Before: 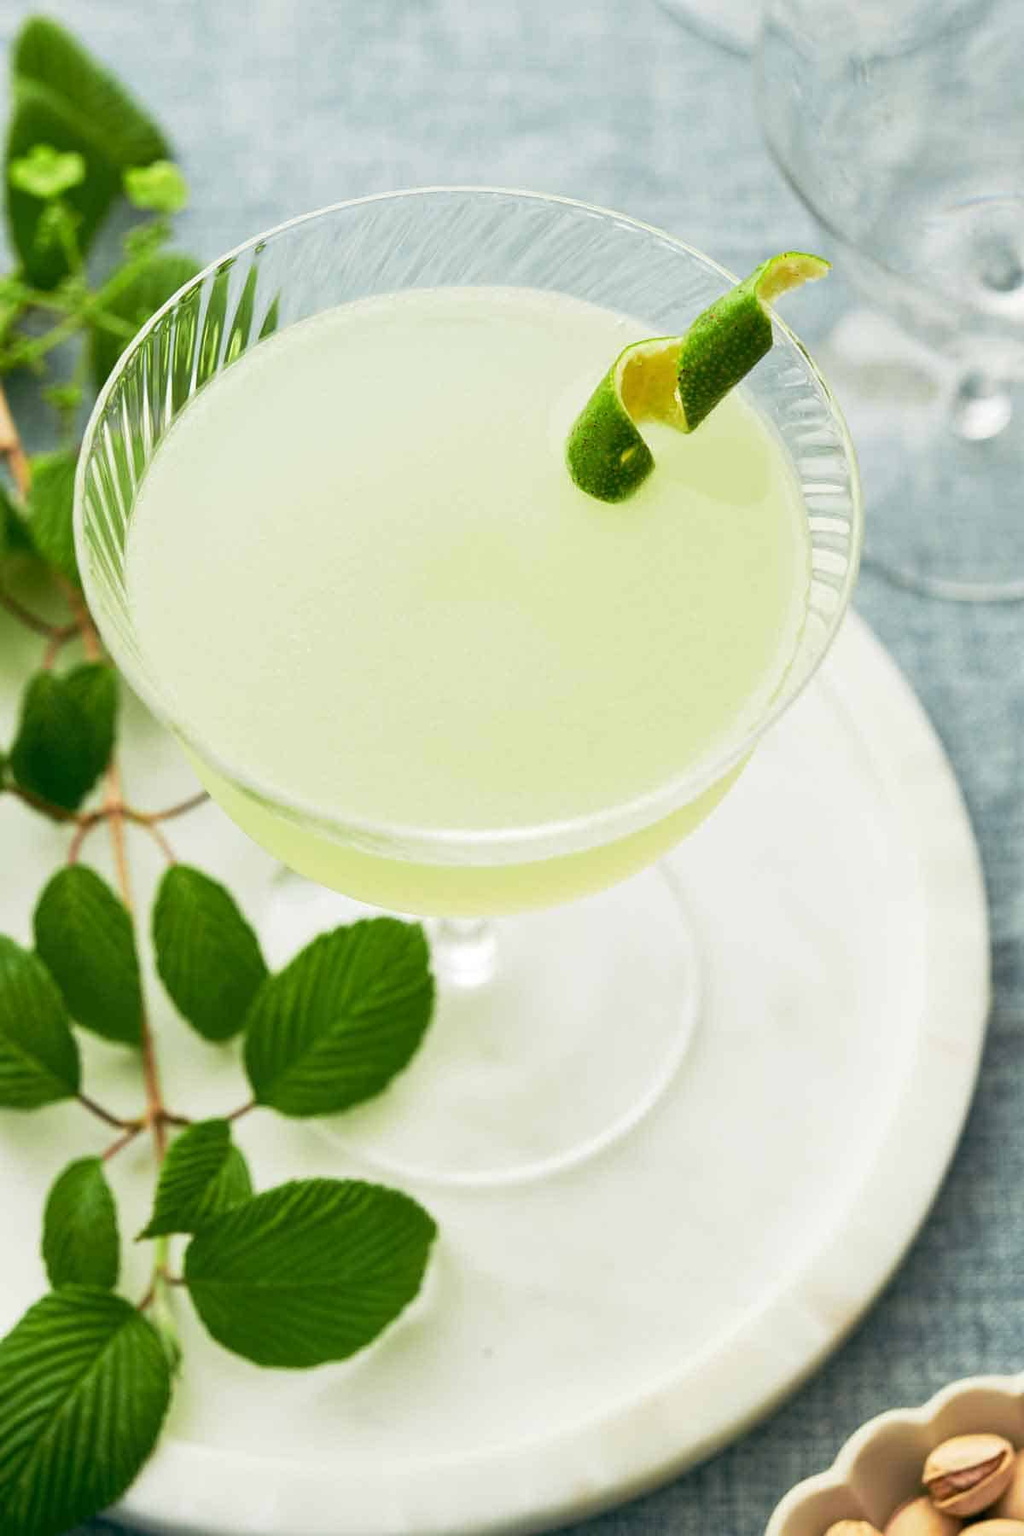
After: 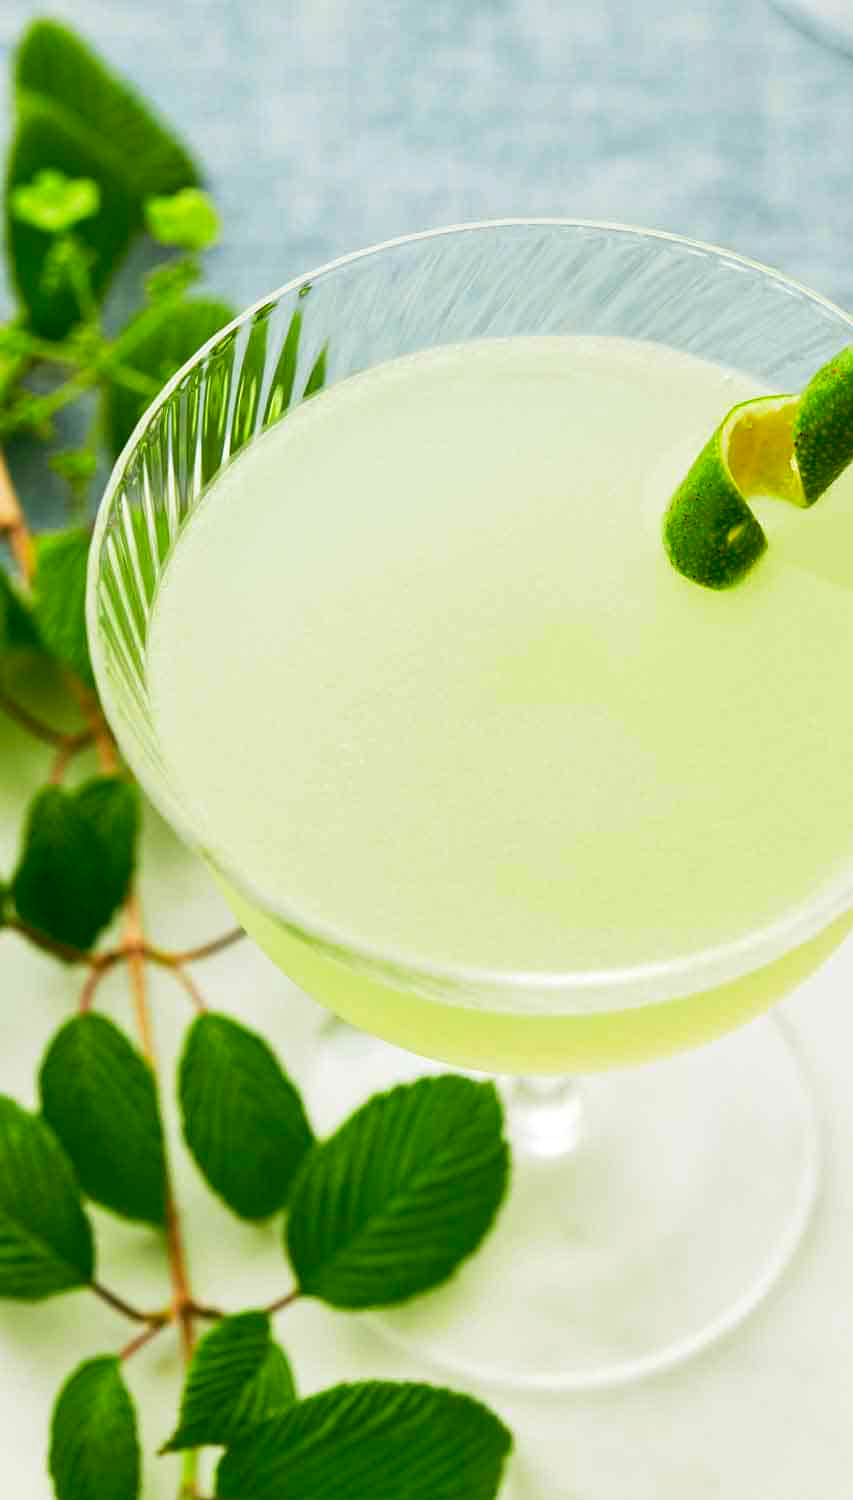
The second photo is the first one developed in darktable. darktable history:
contrast brightness saturation: contrast 0.09, saturation 0.28
crop: right 28.885%, bottom 16.626%
haze removal: compatibility mode true, adaptive false
